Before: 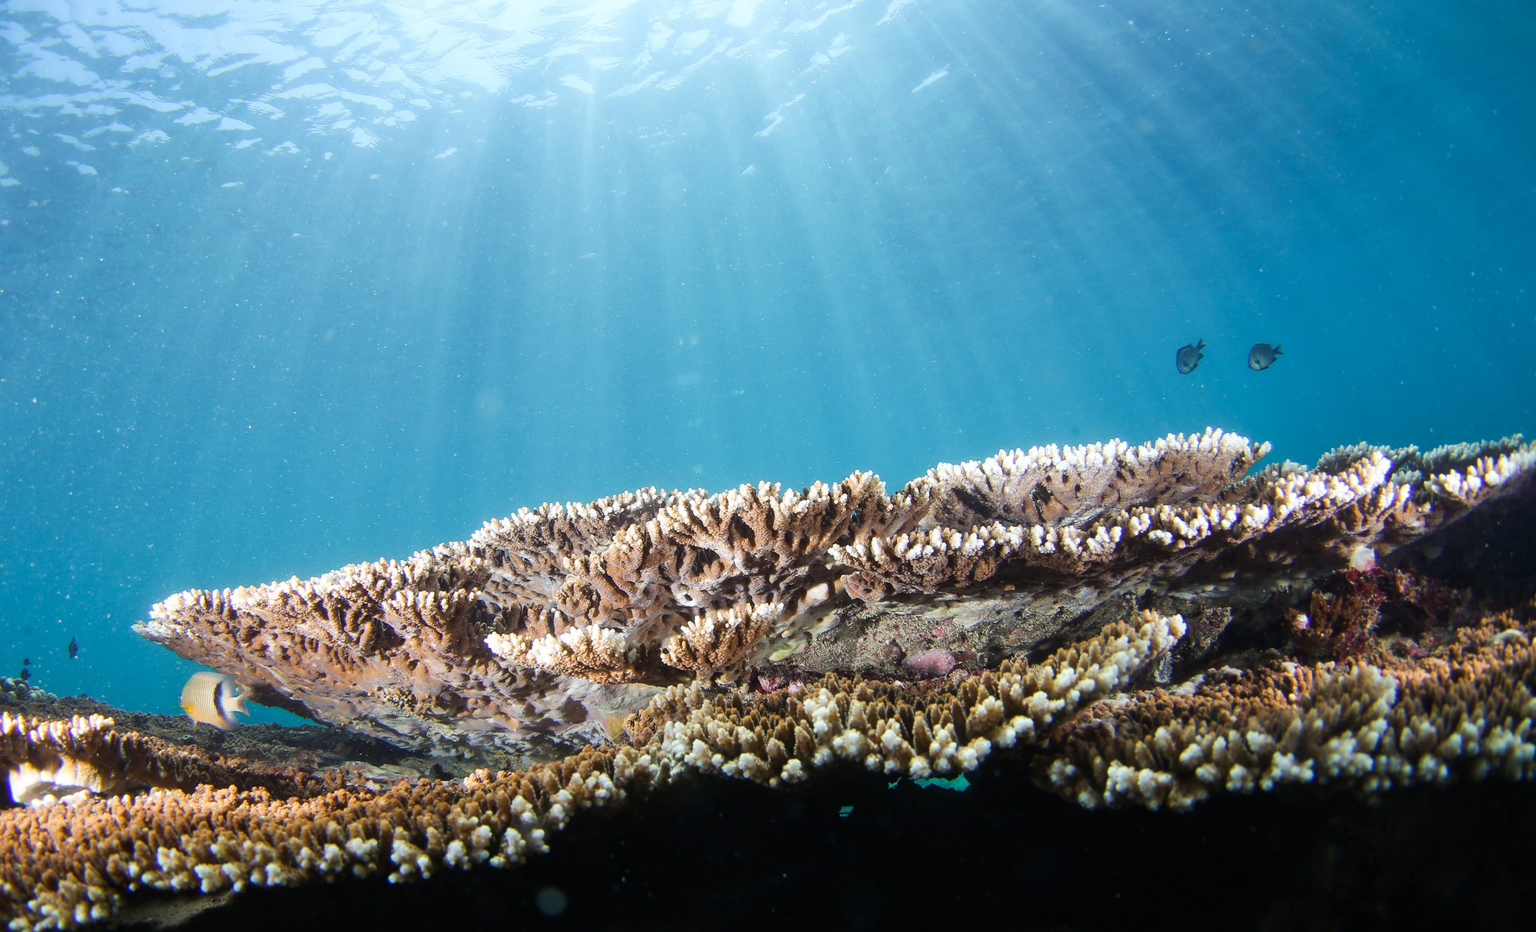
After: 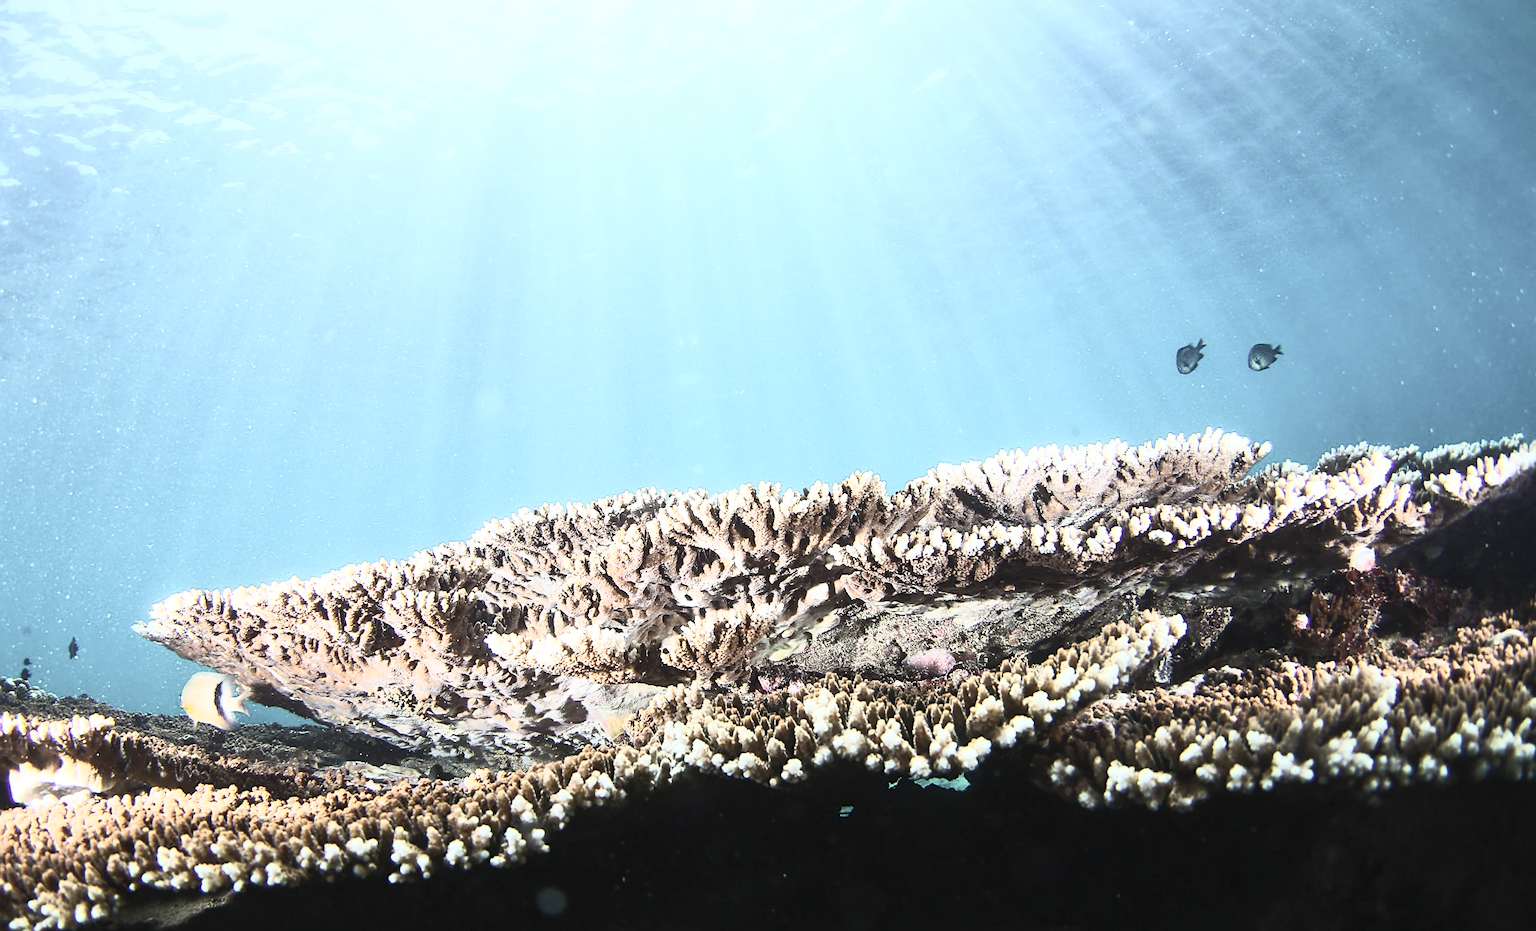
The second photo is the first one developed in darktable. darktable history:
contrast brightness saturation: contrast 0.579, brightness 0.568, saturation -0.342
sharpen: on, module defaults
